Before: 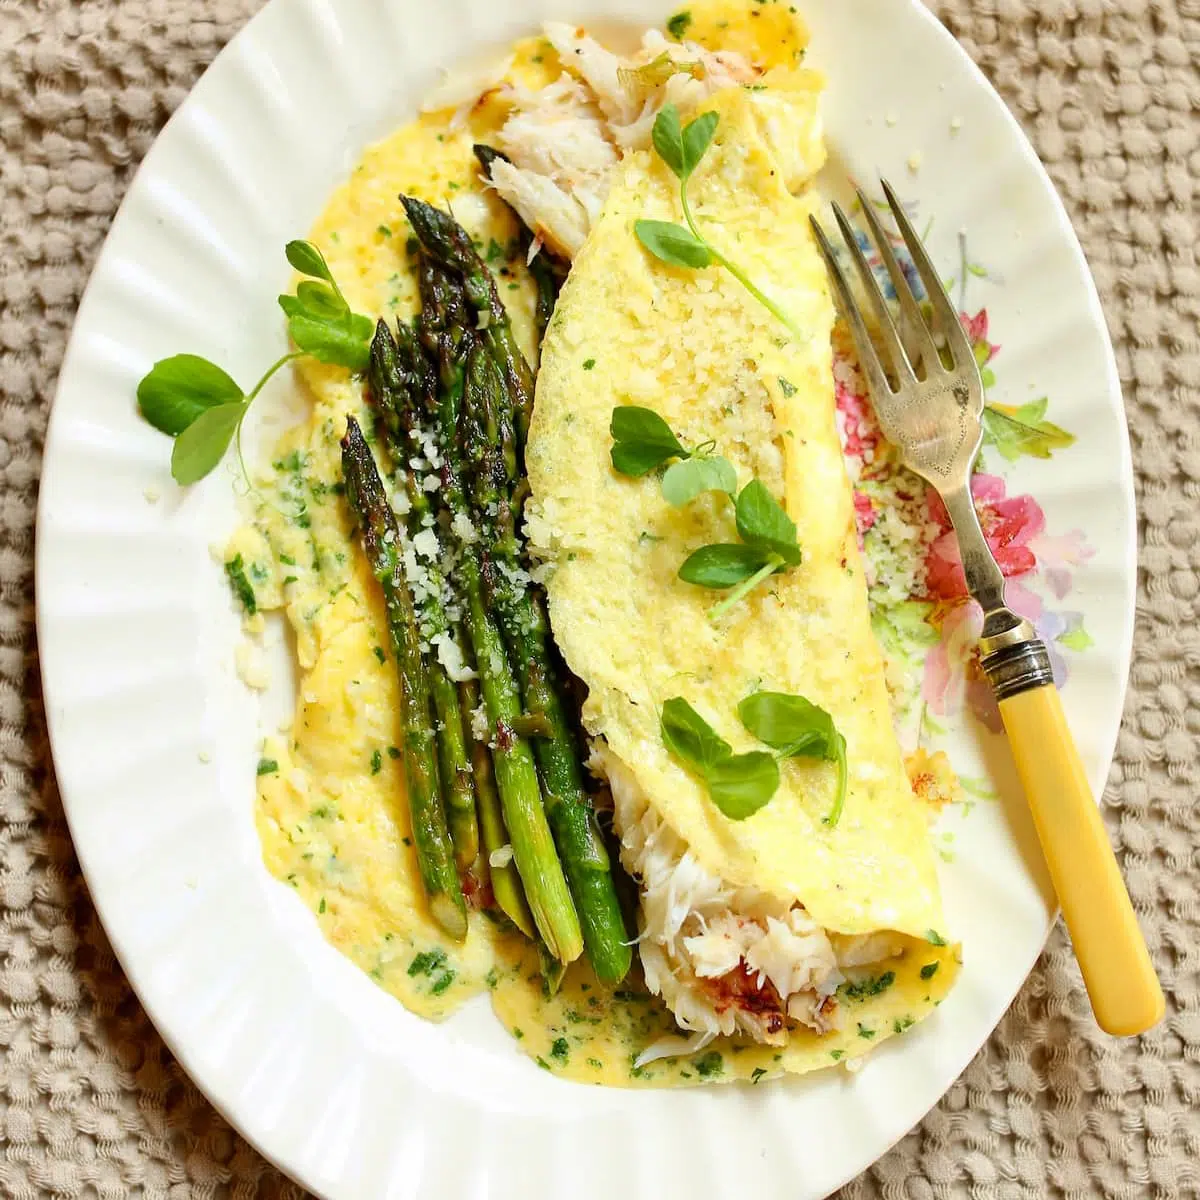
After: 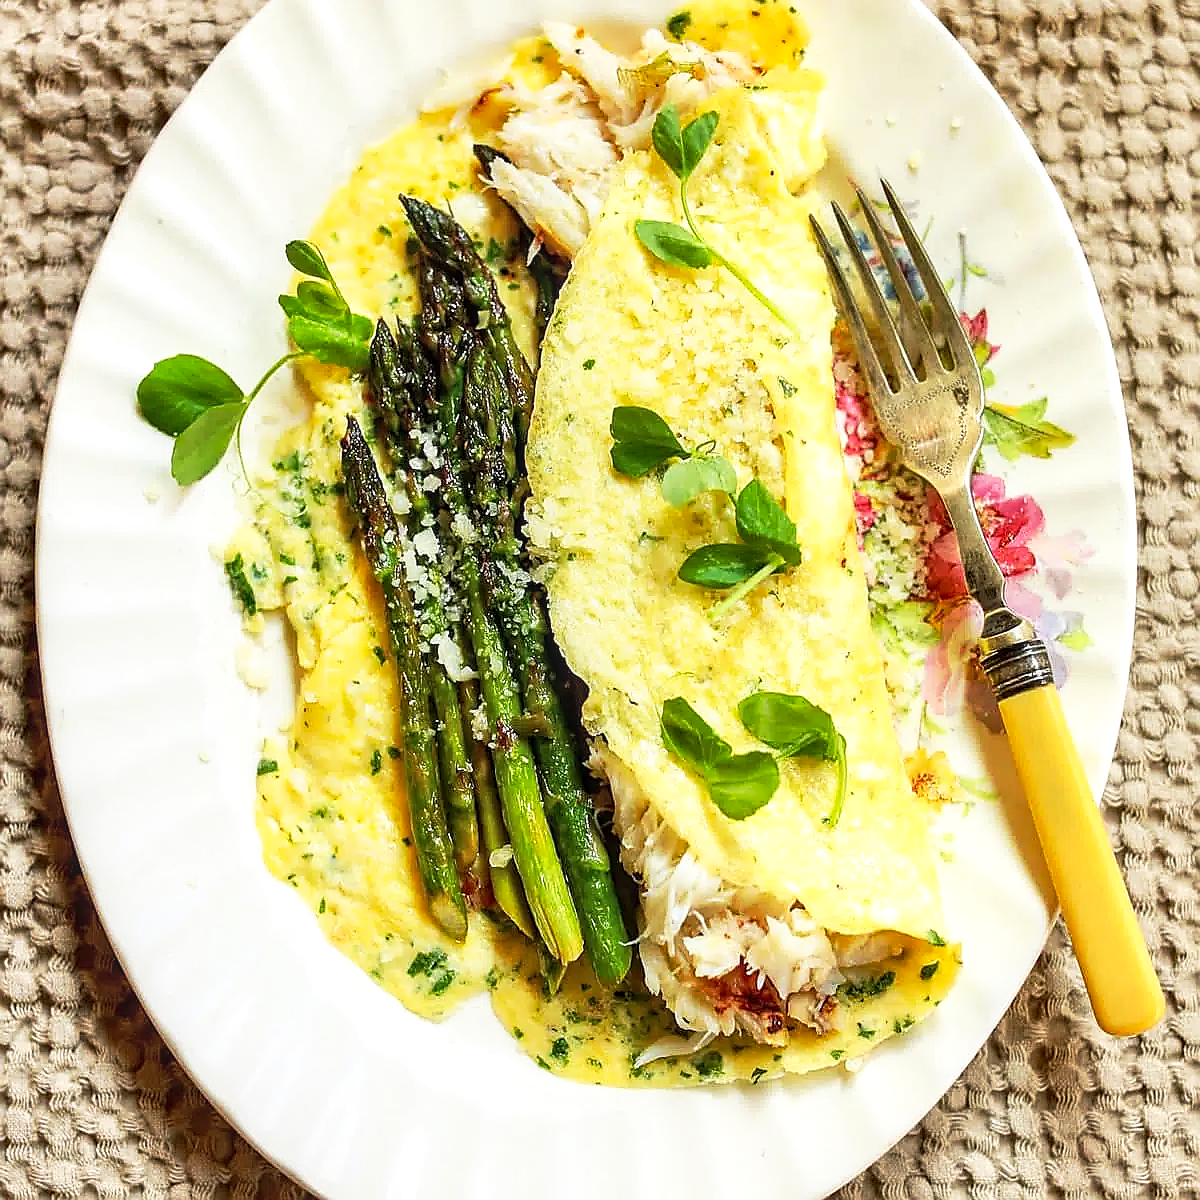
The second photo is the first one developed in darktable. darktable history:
sharpen: radius 1.349, amount 1.251, threshold 0.804
local contrast: detail 130%
base curve: curves: ch0 [(0, 0) (0.257, 0.25) (0.482, 0.586) (0.757, 0.871) (1, 1)], preserve colors none
